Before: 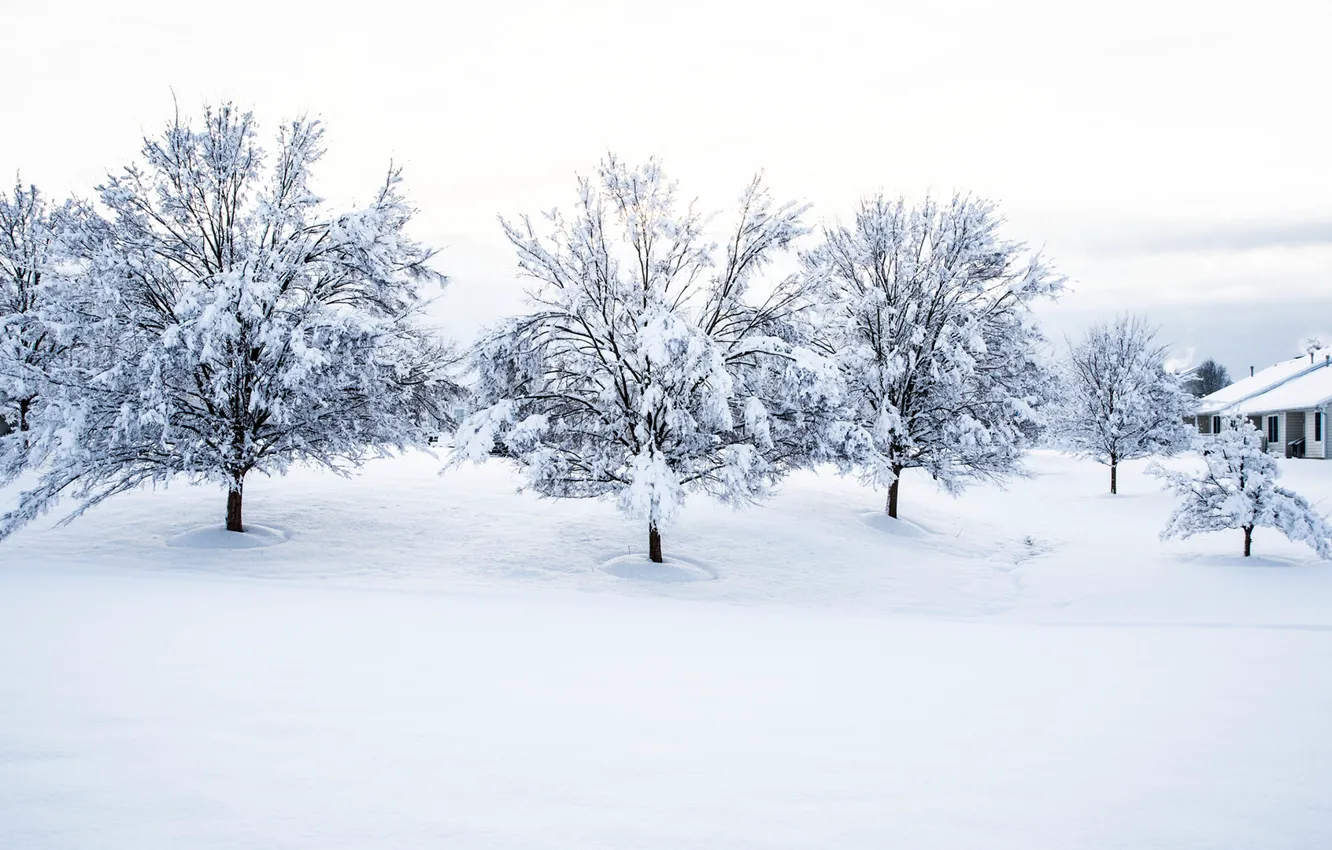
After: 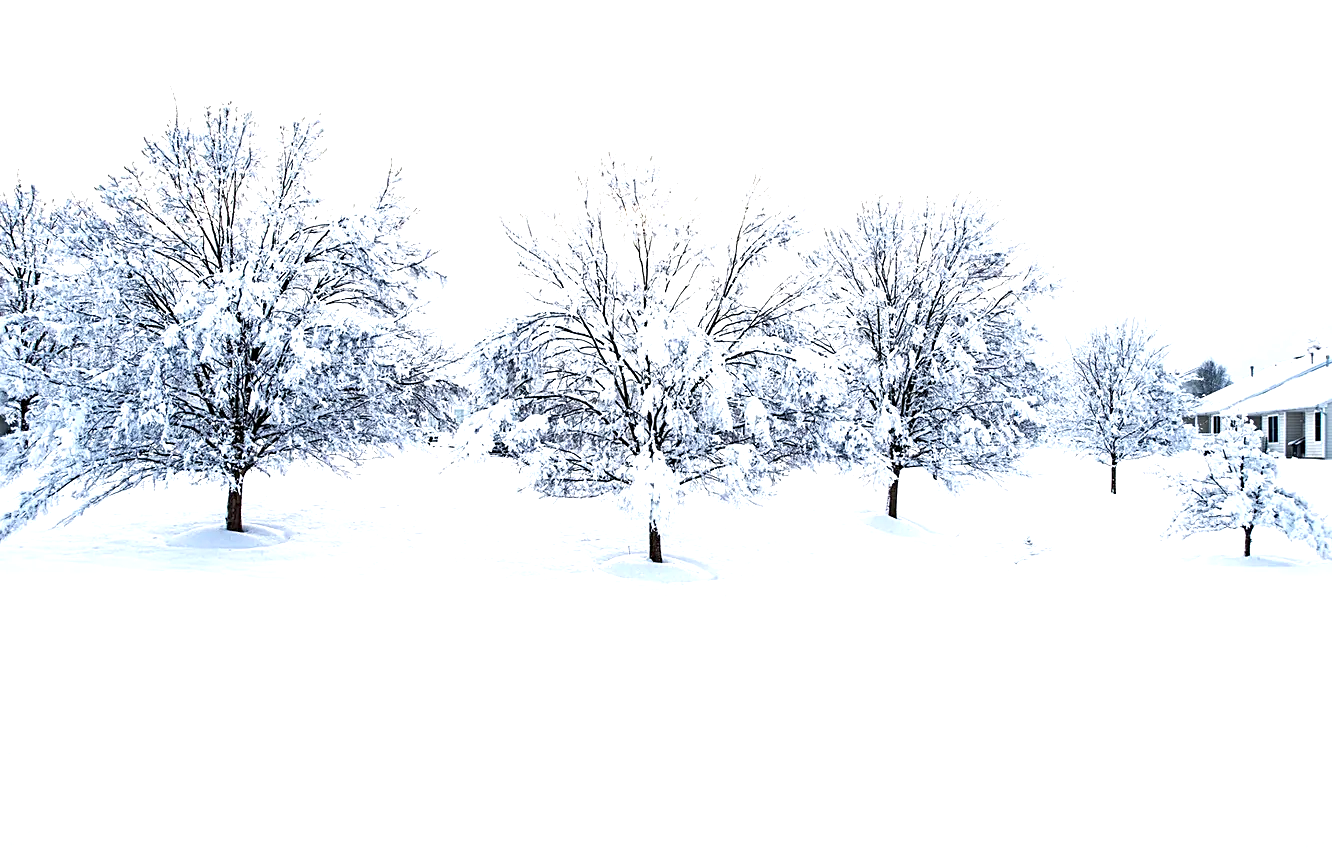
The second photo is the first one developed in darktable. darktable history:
sharpen: on, module defaults
exposure: exposure 0.778 EV, compensate highlight preservation false
